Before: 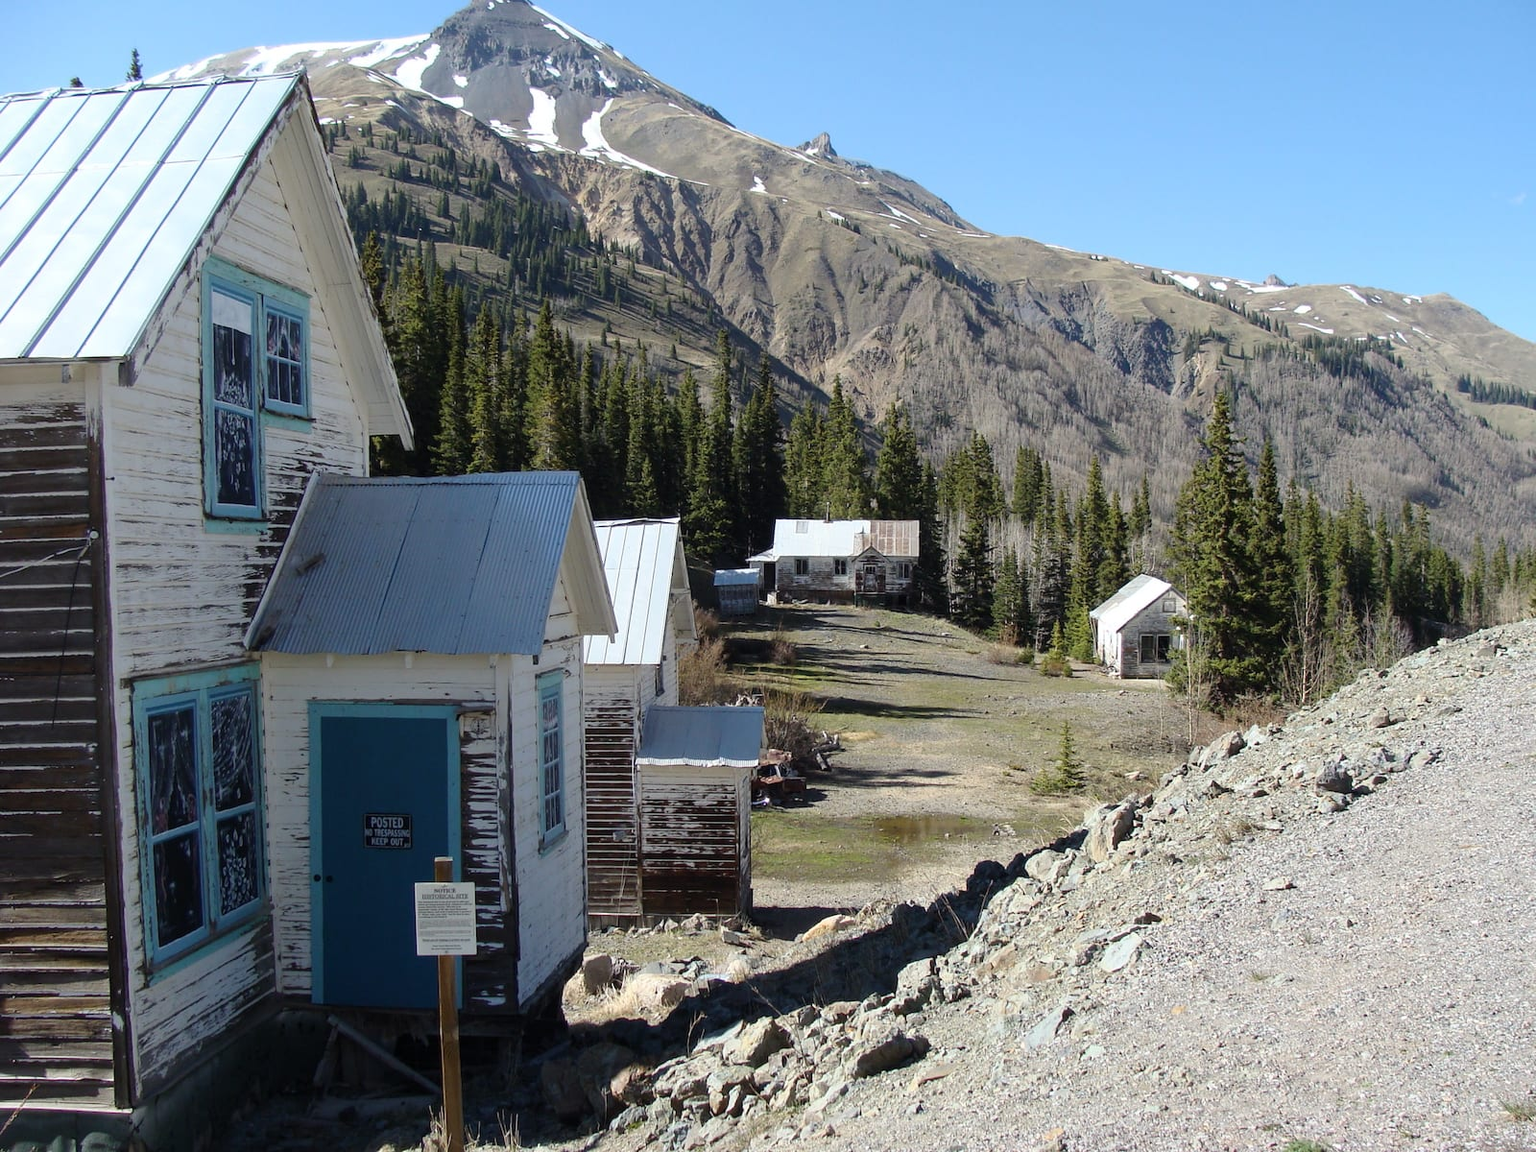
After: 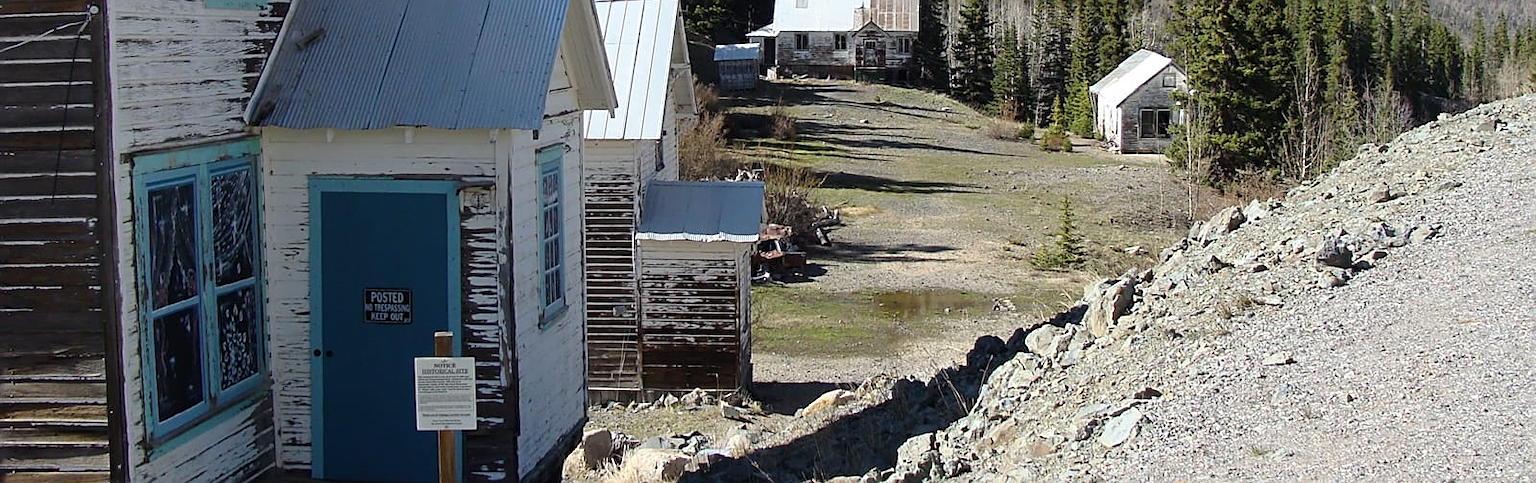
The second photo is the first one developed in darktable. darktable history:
crop: top 45.656%, bottom 12.267%
levels: mode automatic, levels [0.116, 0.574, 1]
sharpen: on, module defaults
